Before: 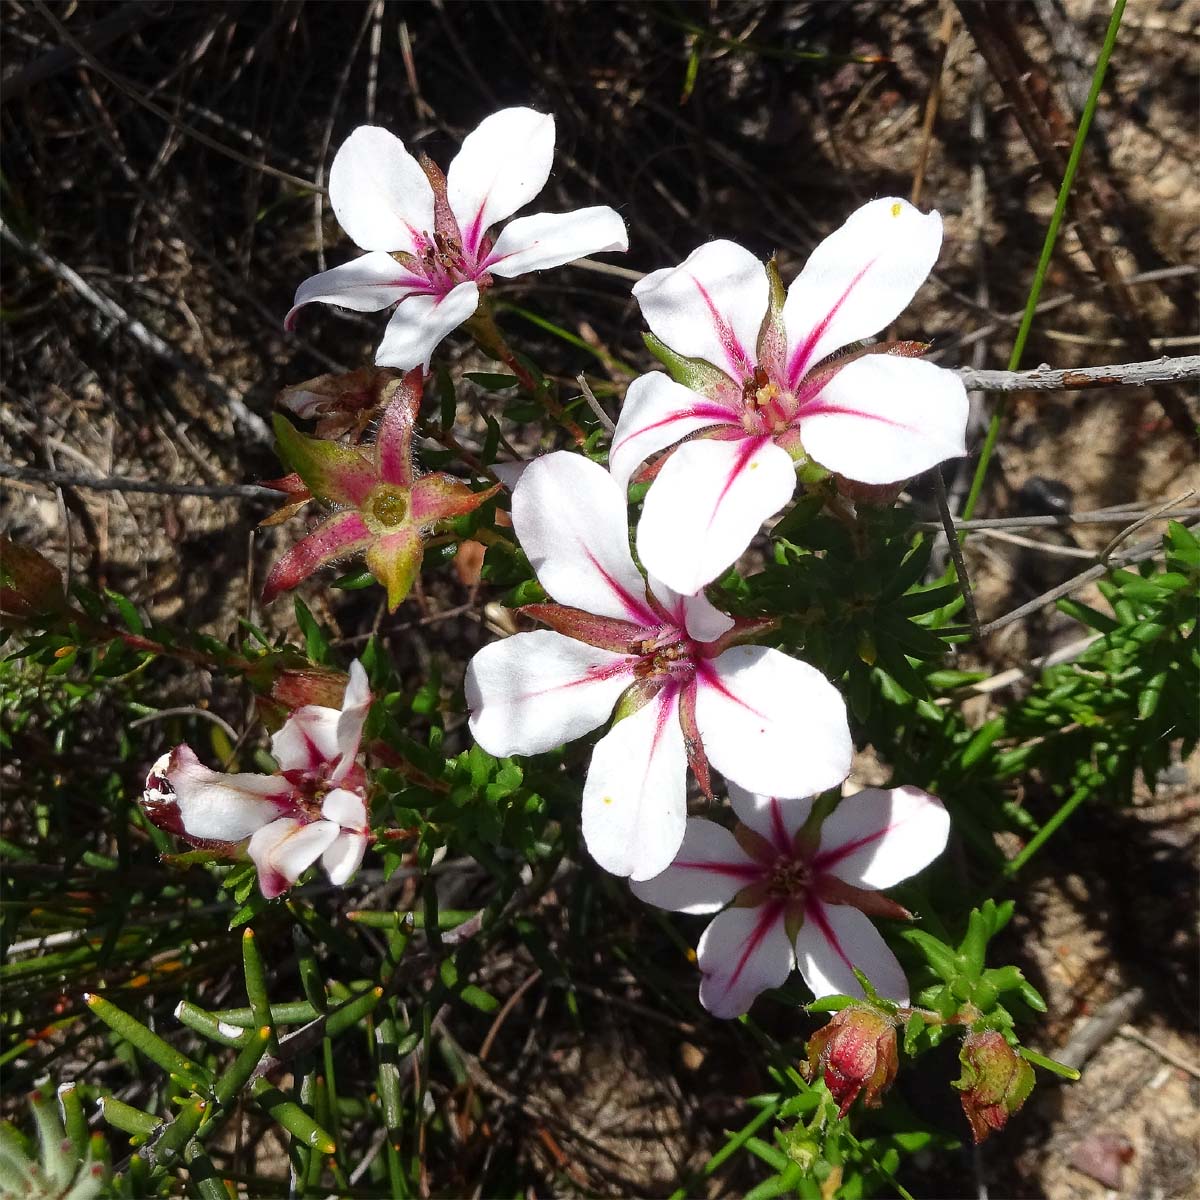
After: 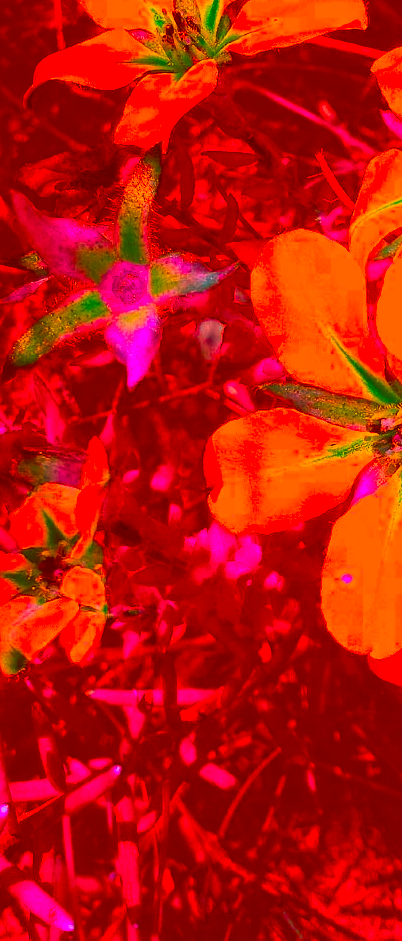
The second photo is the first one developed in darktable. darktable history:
color correction: highlights a* -39.68, highlights b* -40, shadows a* -40, shadows b* -40, saturation -3
crop and rotate: left 21.77%, top 18.528%, right 44.676%, bottom 2.997%
